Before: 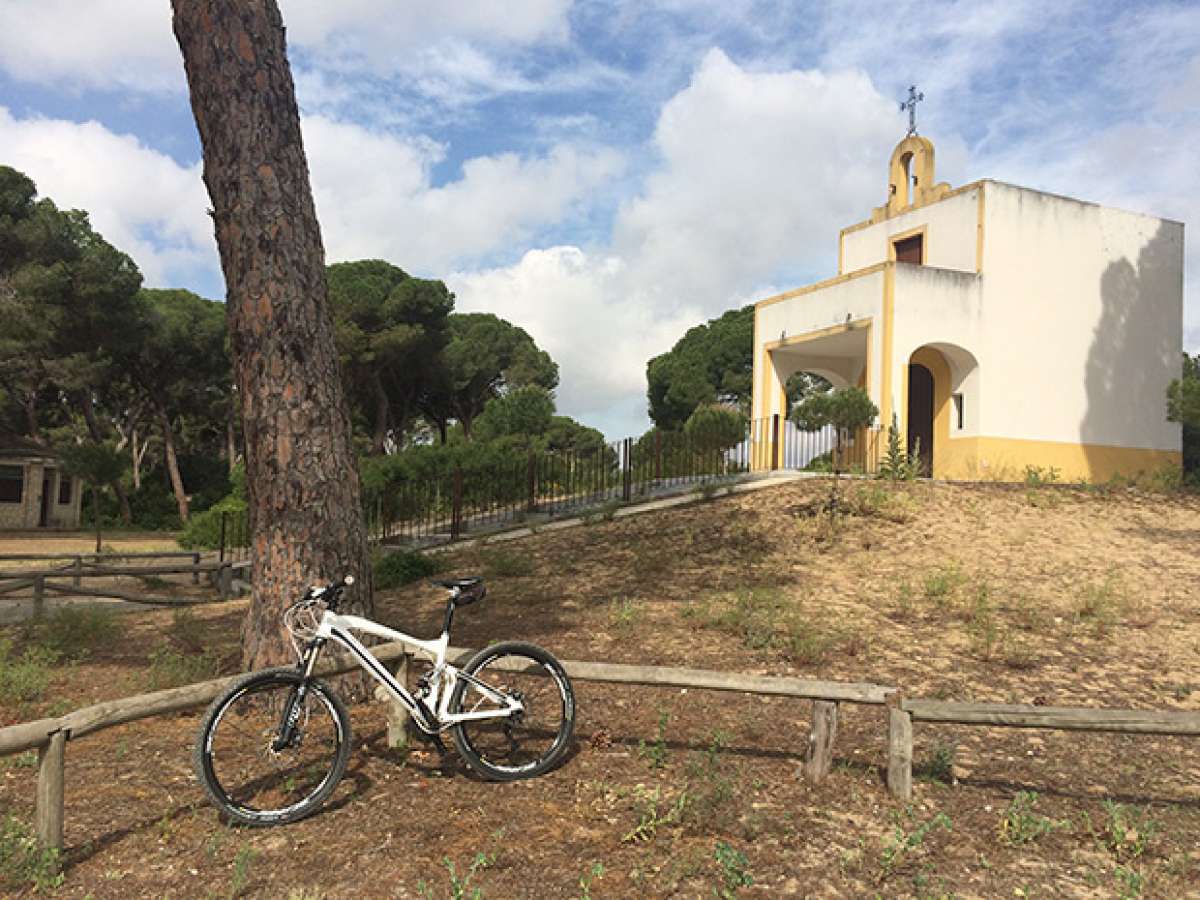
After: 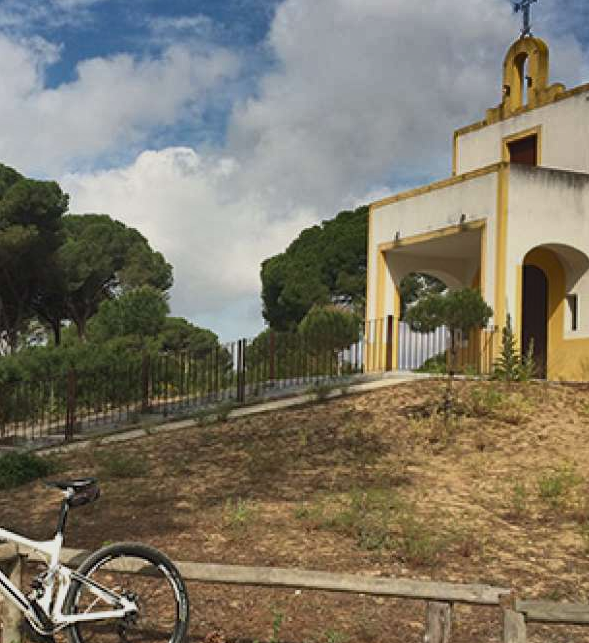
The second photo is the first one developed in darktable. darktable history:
shadows and highlights: shadows 80.56, white point adjustment -9, highlights -61.45, soften with gaussian
crop: left 32.218%, top 11.005%, right 18.694%, bottom 17.501%
